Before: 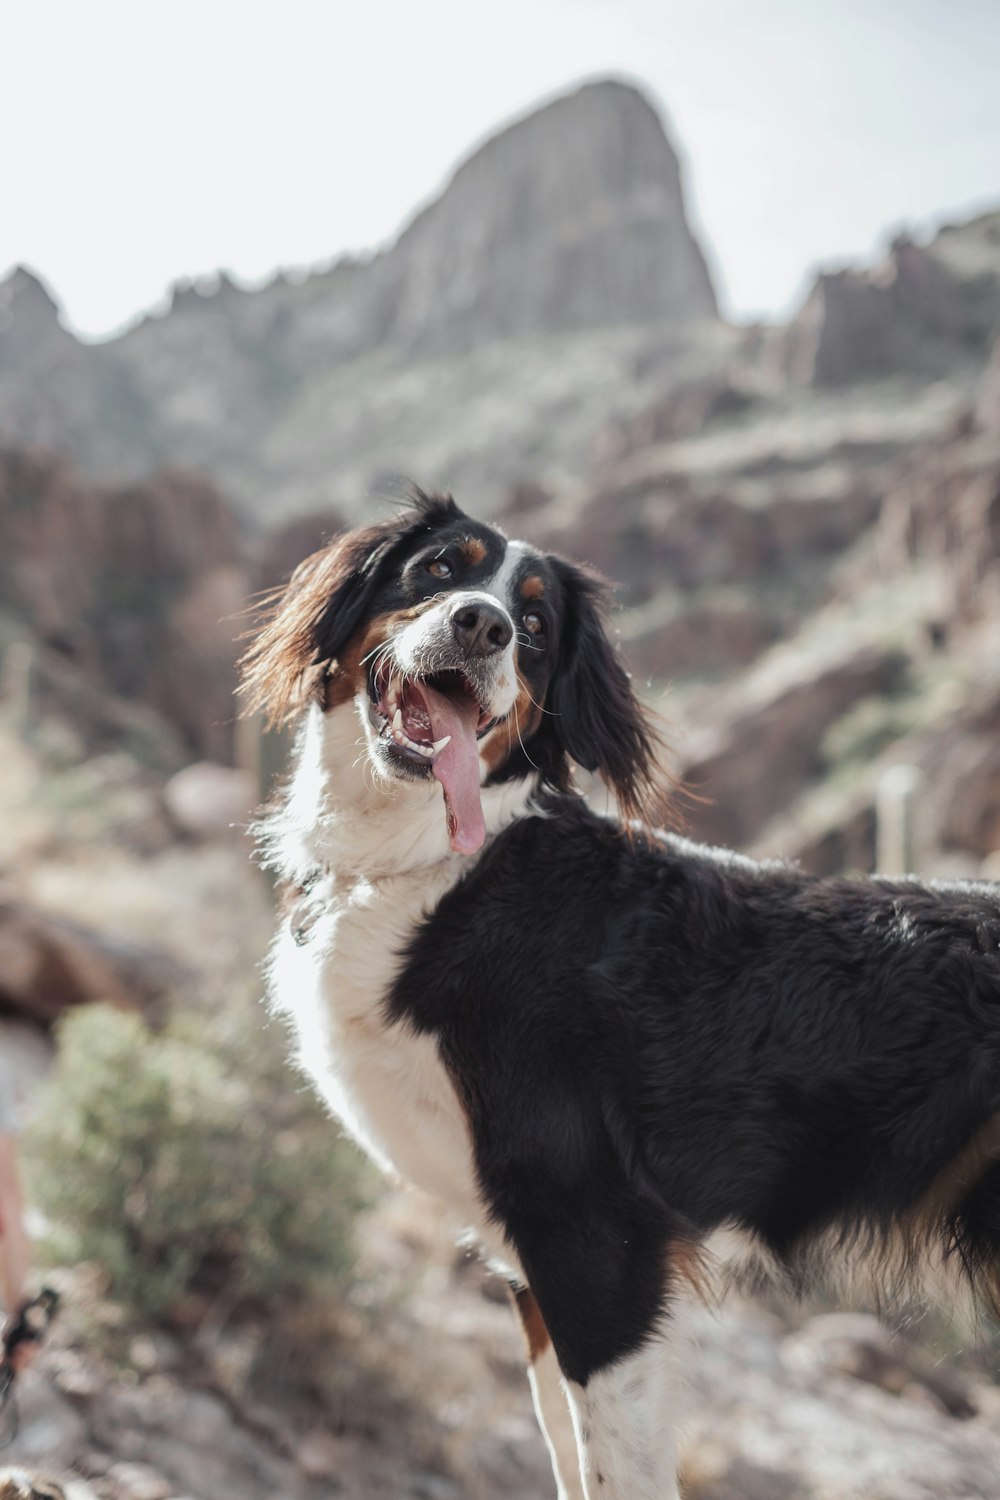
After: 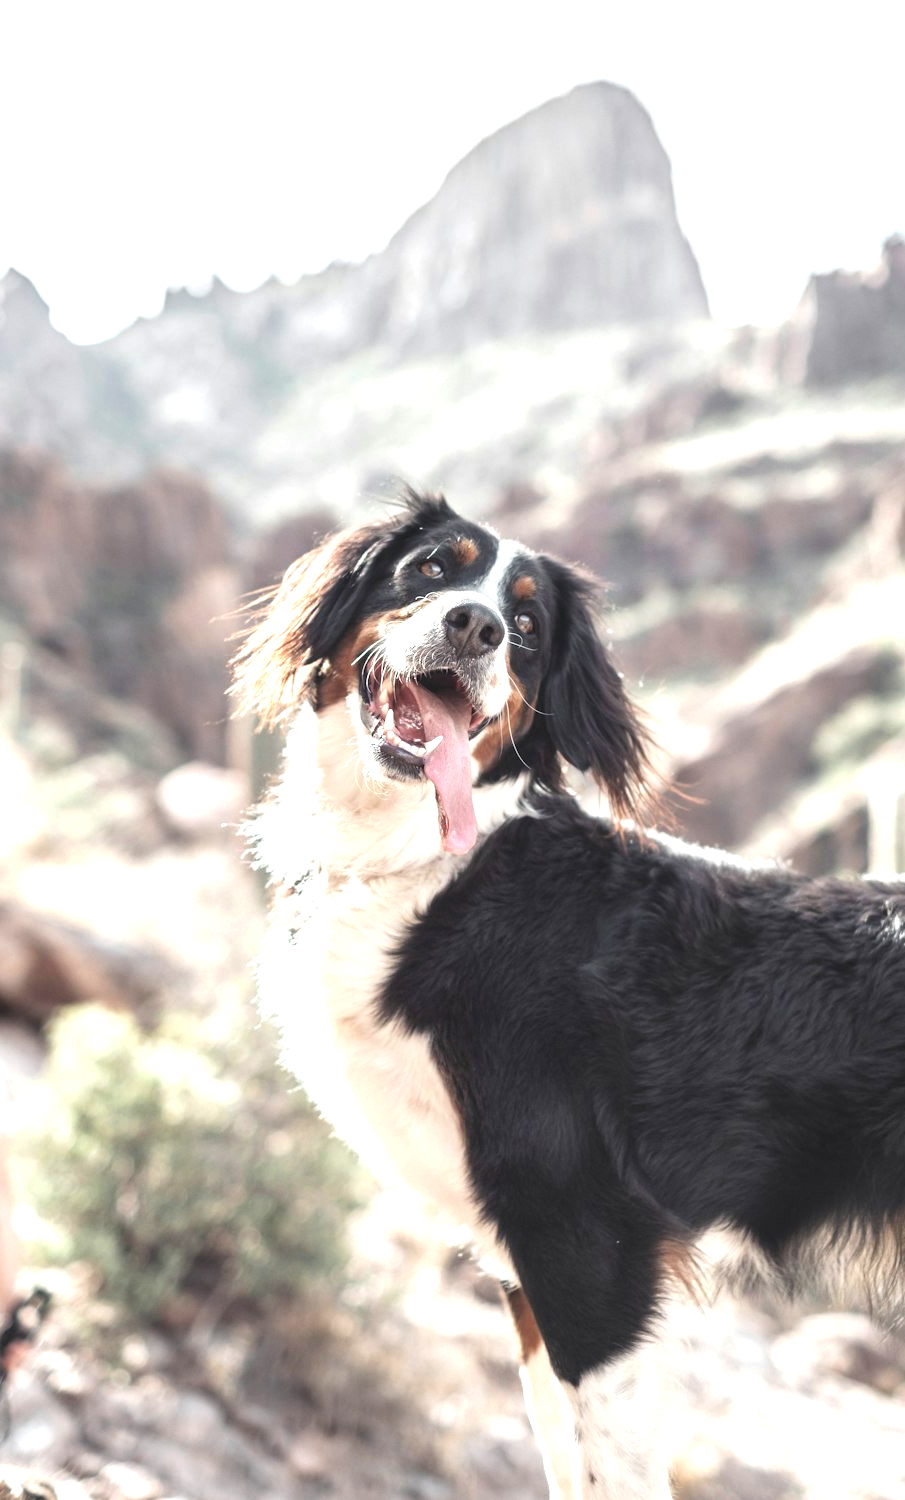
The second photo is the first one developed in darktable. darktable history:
contrast brightness saturation: saturation -0.061
exposure: black level correction 0, exposure 1.277 EV, compensate highlight preservation false
crop and rotate: left 0.855%, right 8.62%
